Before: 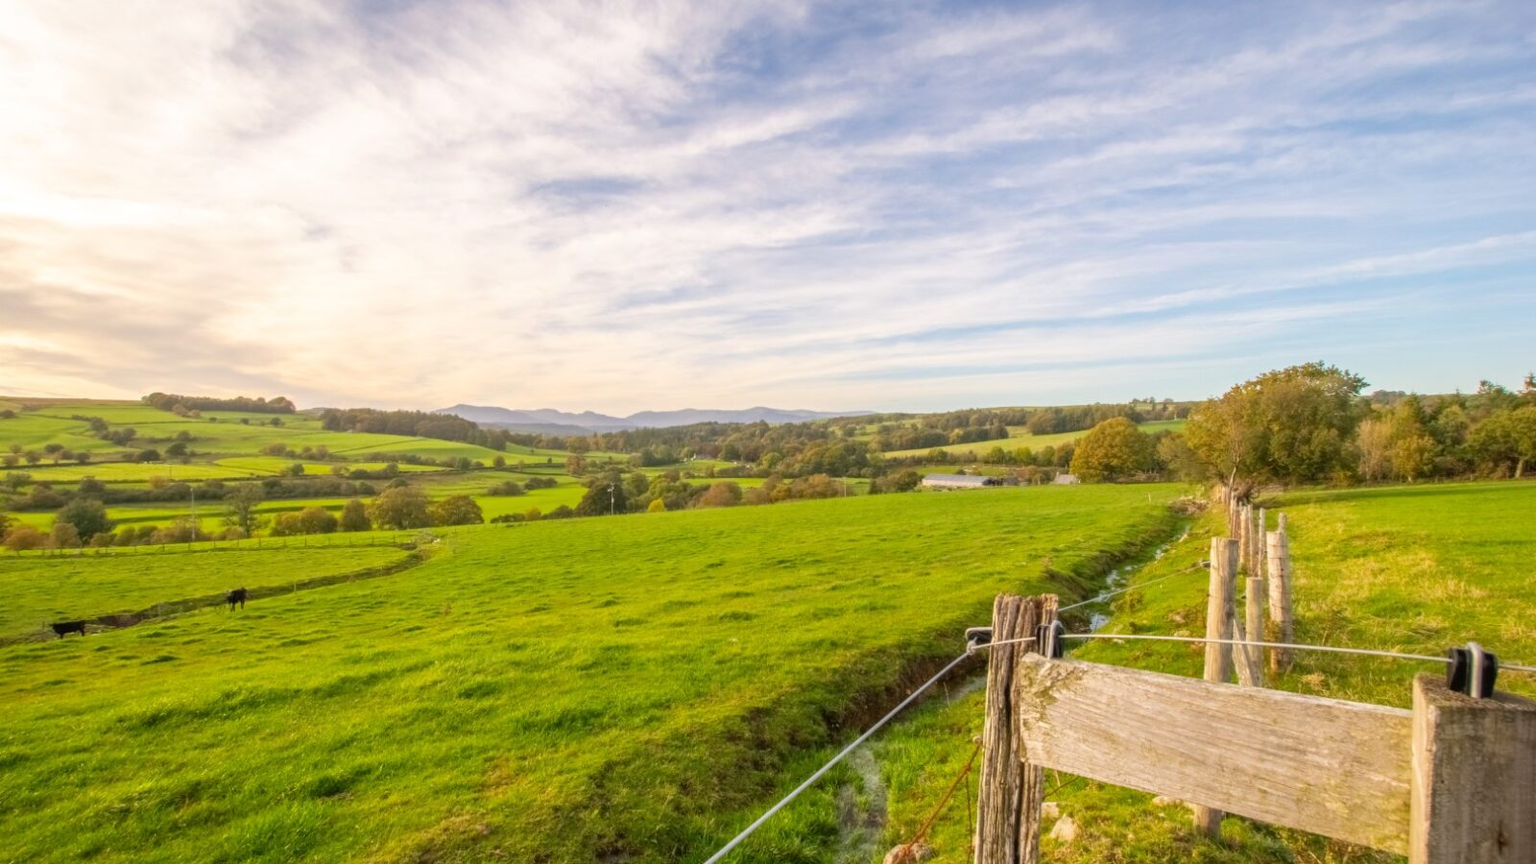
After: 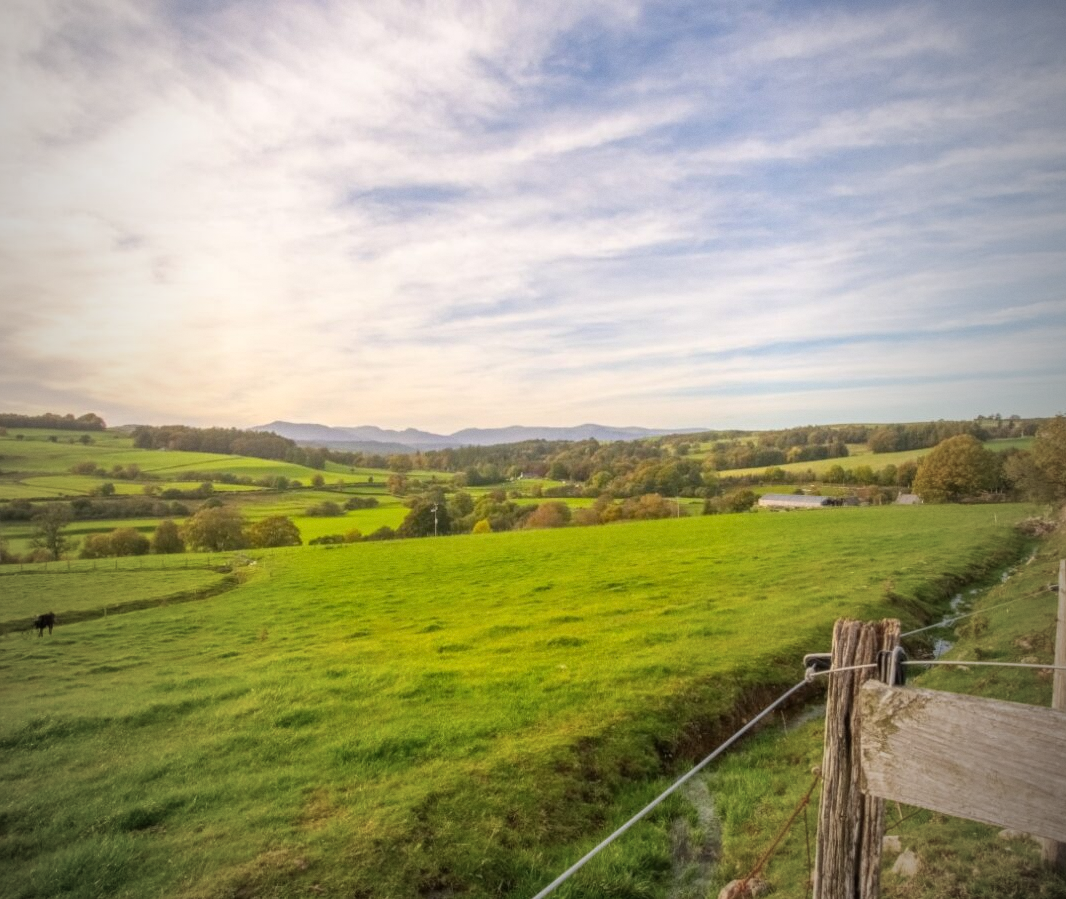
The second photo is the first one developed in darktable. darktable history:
vignetting: fall-off start 72.14%, fall-off radius 108.07%, brightness -0.713, saturation -0.488, center (-0.054, -0.359), width/height ratio 0.729
crop and rotate: left 12.648%, right 20.685%
grain: coarseness 0.09 ISO, strength 10%
